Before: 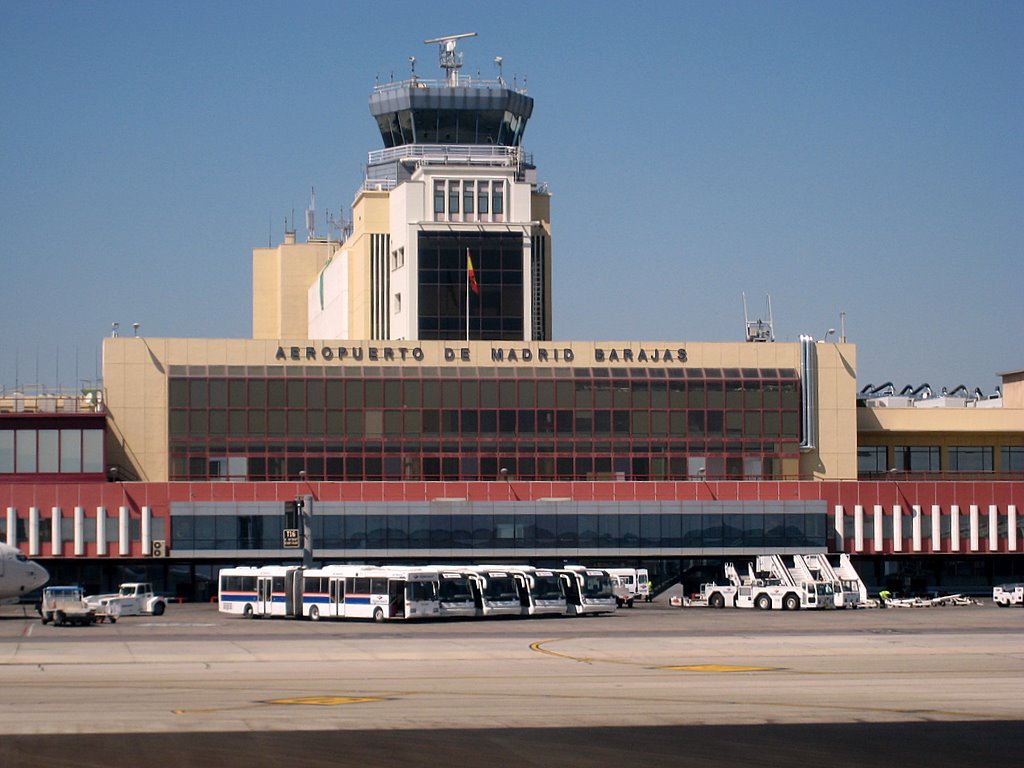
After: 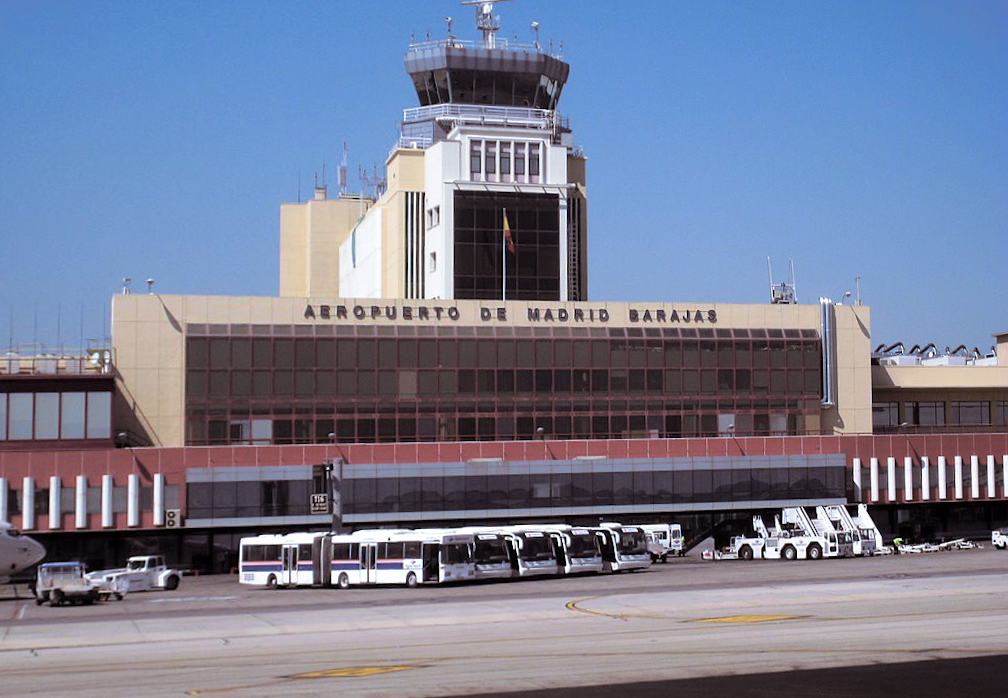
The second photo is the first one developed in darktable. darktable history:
rotate and perspective: rotation -0.013°, lens shift (vertical) -0.027, lens shift (horizontal) 0.178, crop left 0.016, crop right 0.989, crop top 0.082, crop bottom 0.918
white balance: red 0.926, green 1.003, blue 1.133
contrast brightness saturation: contrast 0.1, brightness 0.03, saturation 0.09
split-toning: shadows › saturation 0.2
